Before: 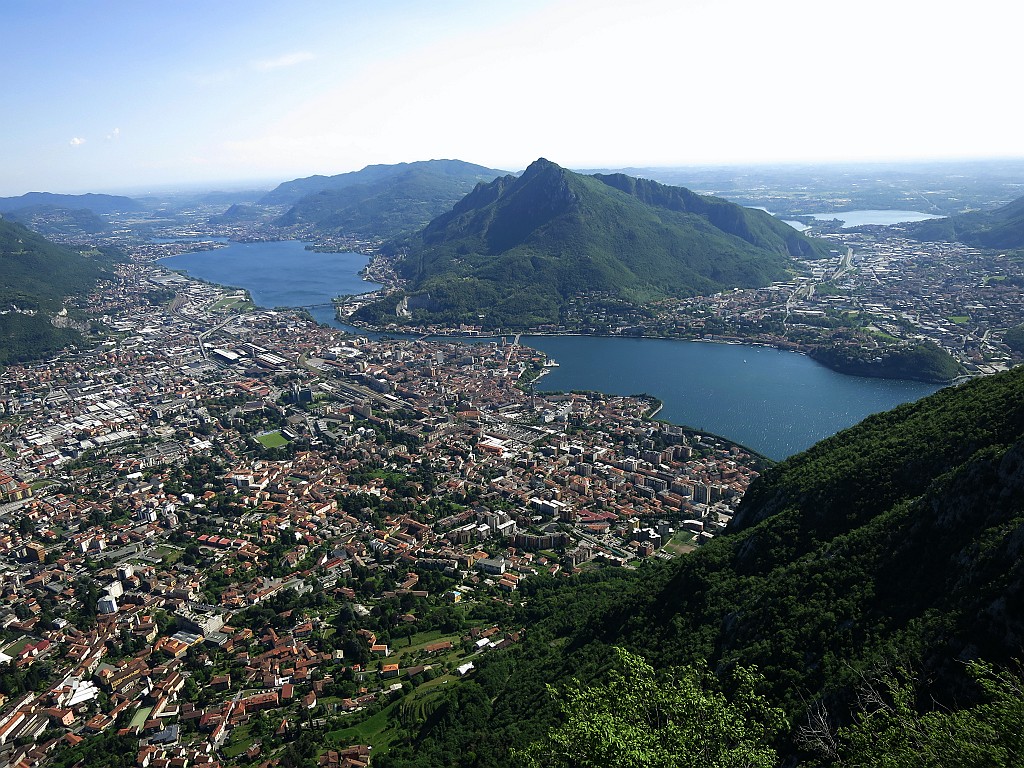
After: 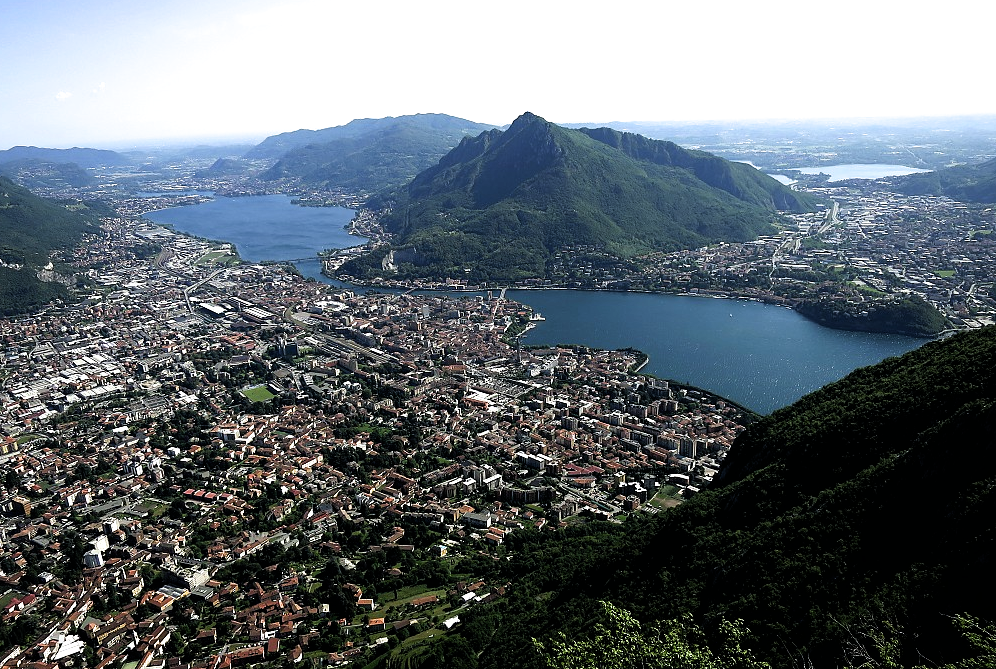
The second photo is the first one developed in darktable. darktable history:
crop: left 1.383%, top 6.104%, right 1.308%, bottom 6.766%
filmic rgb: black relative exposure -8.2 EV, white relative exposure 2.2 EV, target white luminance 99.974%, hardness 7.09, latitude 75.75%, contrast 1.325, highlights saturation mix -1.77%, shadows ↔ highlights balance 29.92%
